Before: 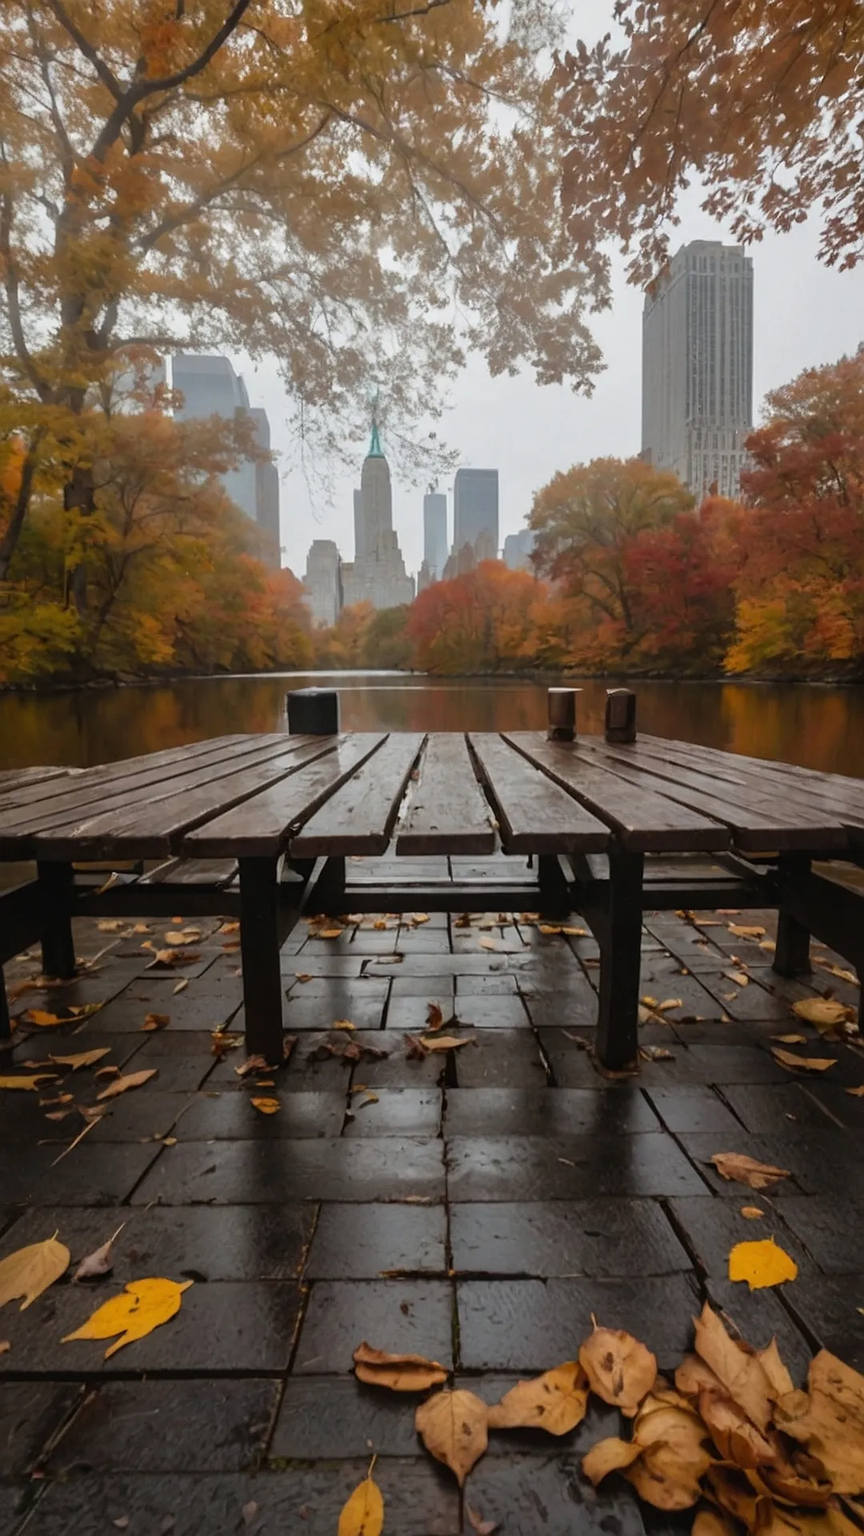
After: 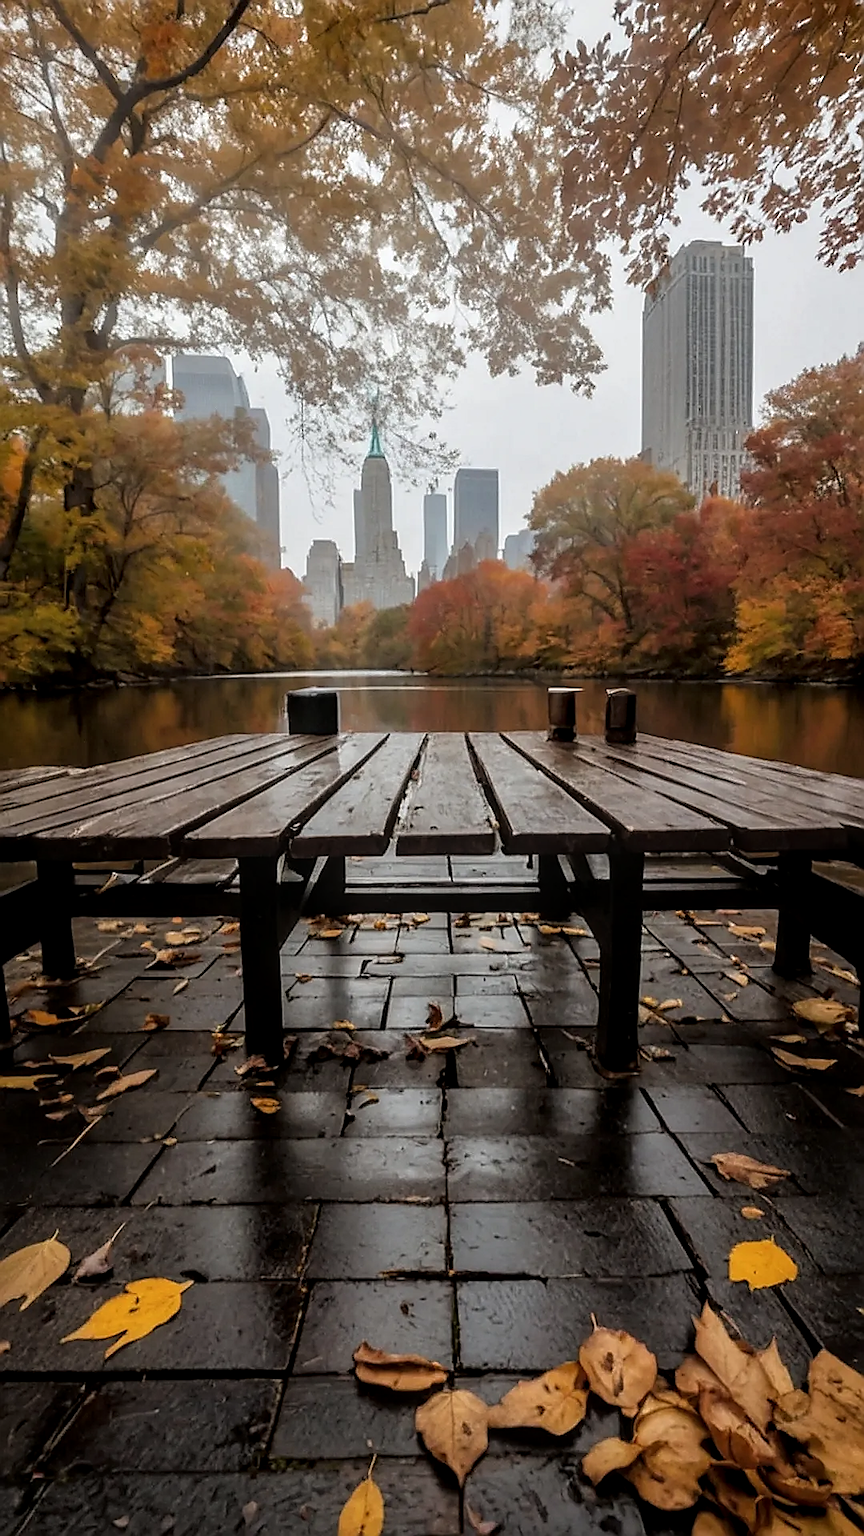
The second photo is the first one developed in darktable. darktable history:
sharpen: radius 1.4, amount 1.25, threshold 0.7
rgb curve: curves: ch0 [(0, 0) (0.136, 0.078) (0.262, 0.245) (0.414, 0.42) (1, 1)], compensate middle gray true, preserve colors basic power
local contrast: detail 130%
